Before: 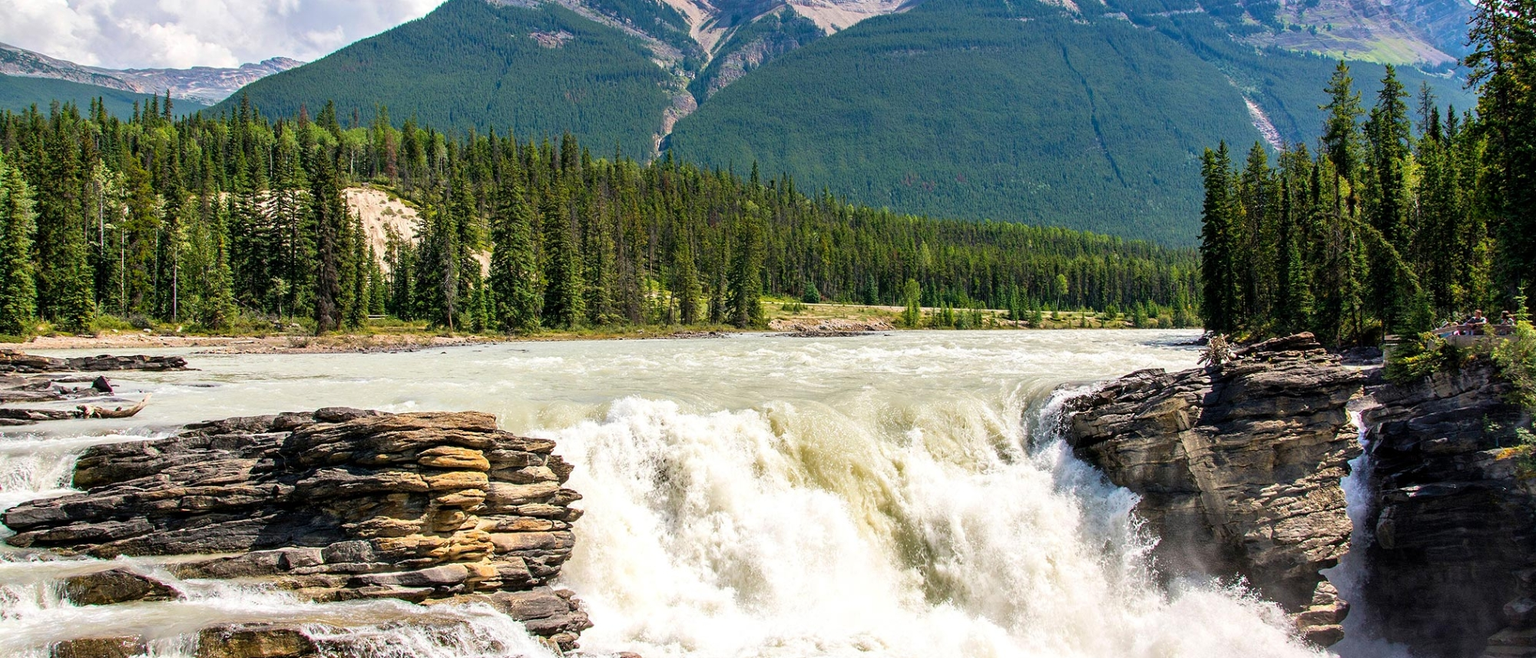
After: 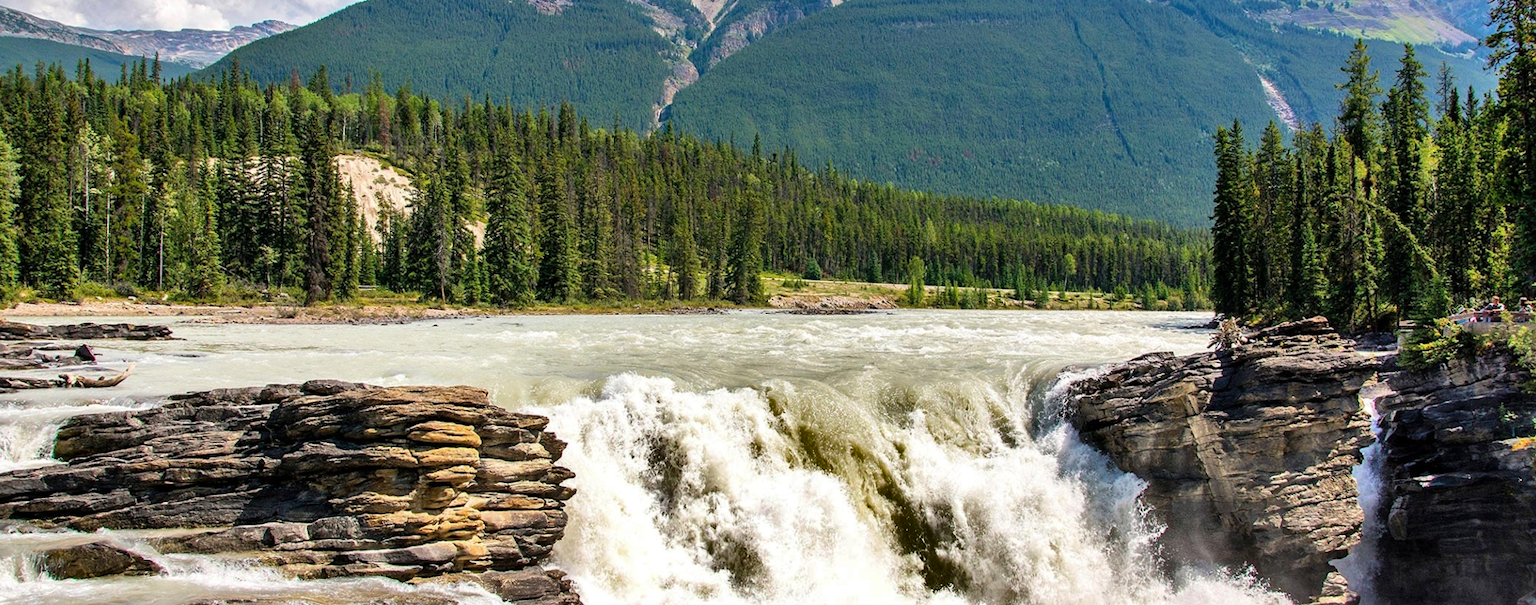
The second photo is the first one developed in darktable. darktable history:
crop: left 1.507%, top 6.147%, right 1.379%, bottom 6.637%
shadows and highlights: white point adjustment 0.1, highlights -70, soften with gaussian
rotate and perspective: rotation 0.8°, automatic cropping off
